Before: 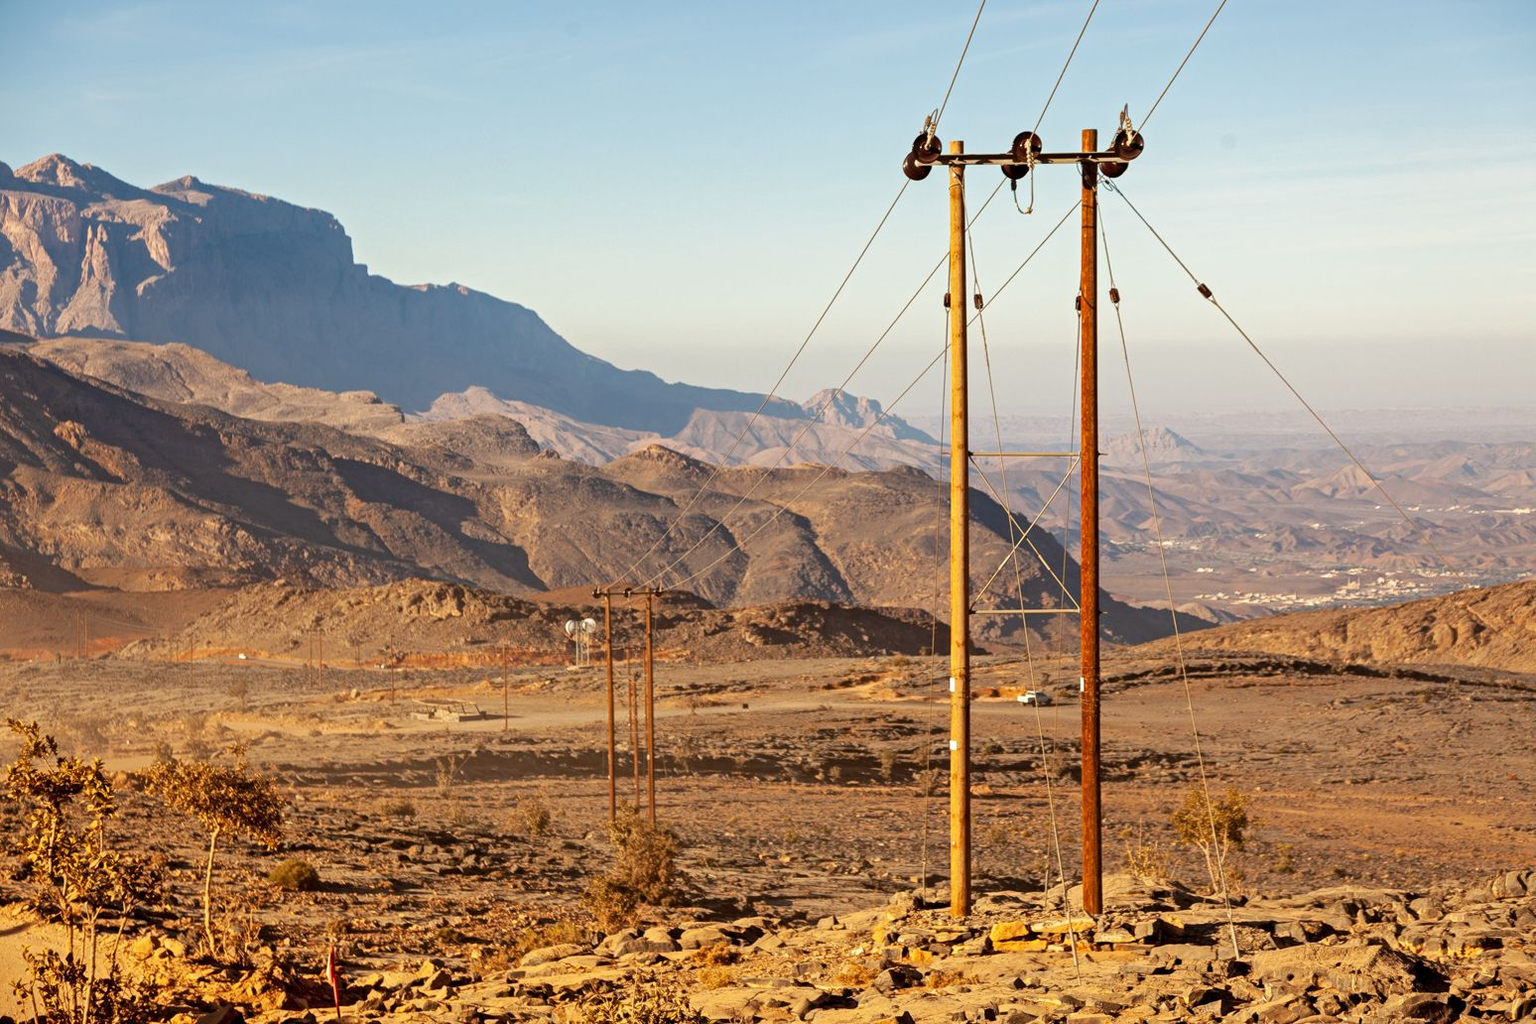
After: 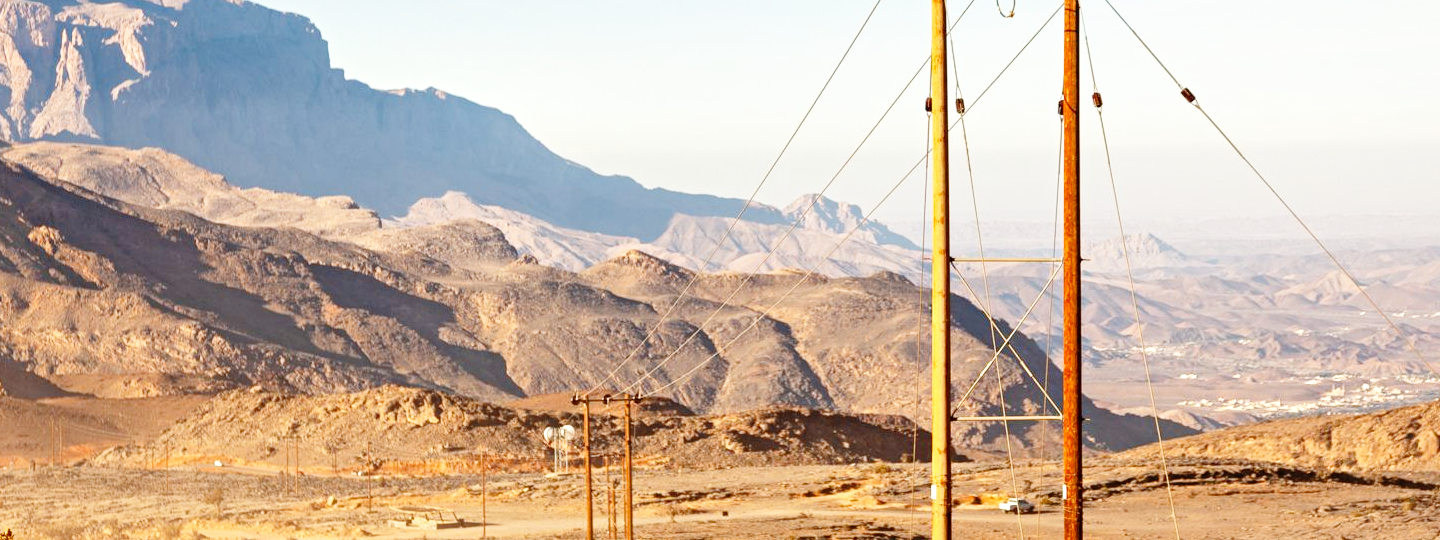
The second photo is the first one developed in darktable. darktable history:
crop: left 1.744%, top 19.225%, right 5.069%, bottom 28.357%
base curve: curves: ch0 [(0, 0) (0.008, 0.007) (0.022, 0.029) (0.048, 0.089) (0.092, 0.197) (0.191, 0.399) (0.275, 0.534) (0.357, 0.65) (0.477, 0.78) (0.542, 0.833) (0.799, 0.973) (1, 1)], preserve colors none
local contrast: mode bilateral grid, contrast 20, coarseness 50, detail 120%, midtone range 0.2
